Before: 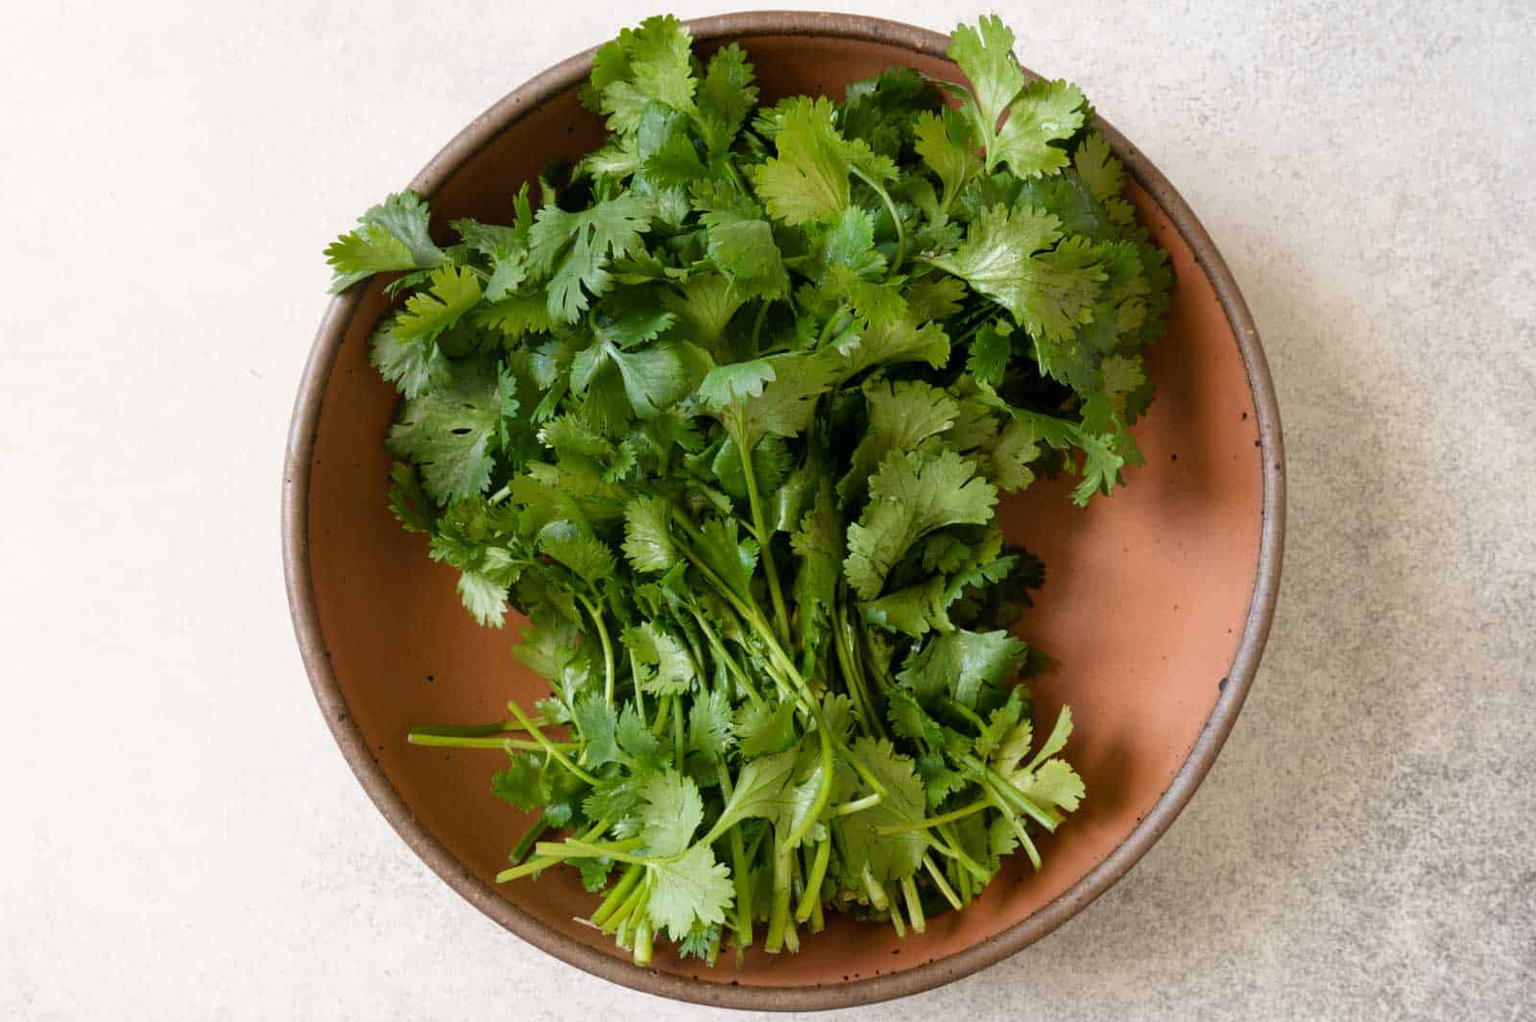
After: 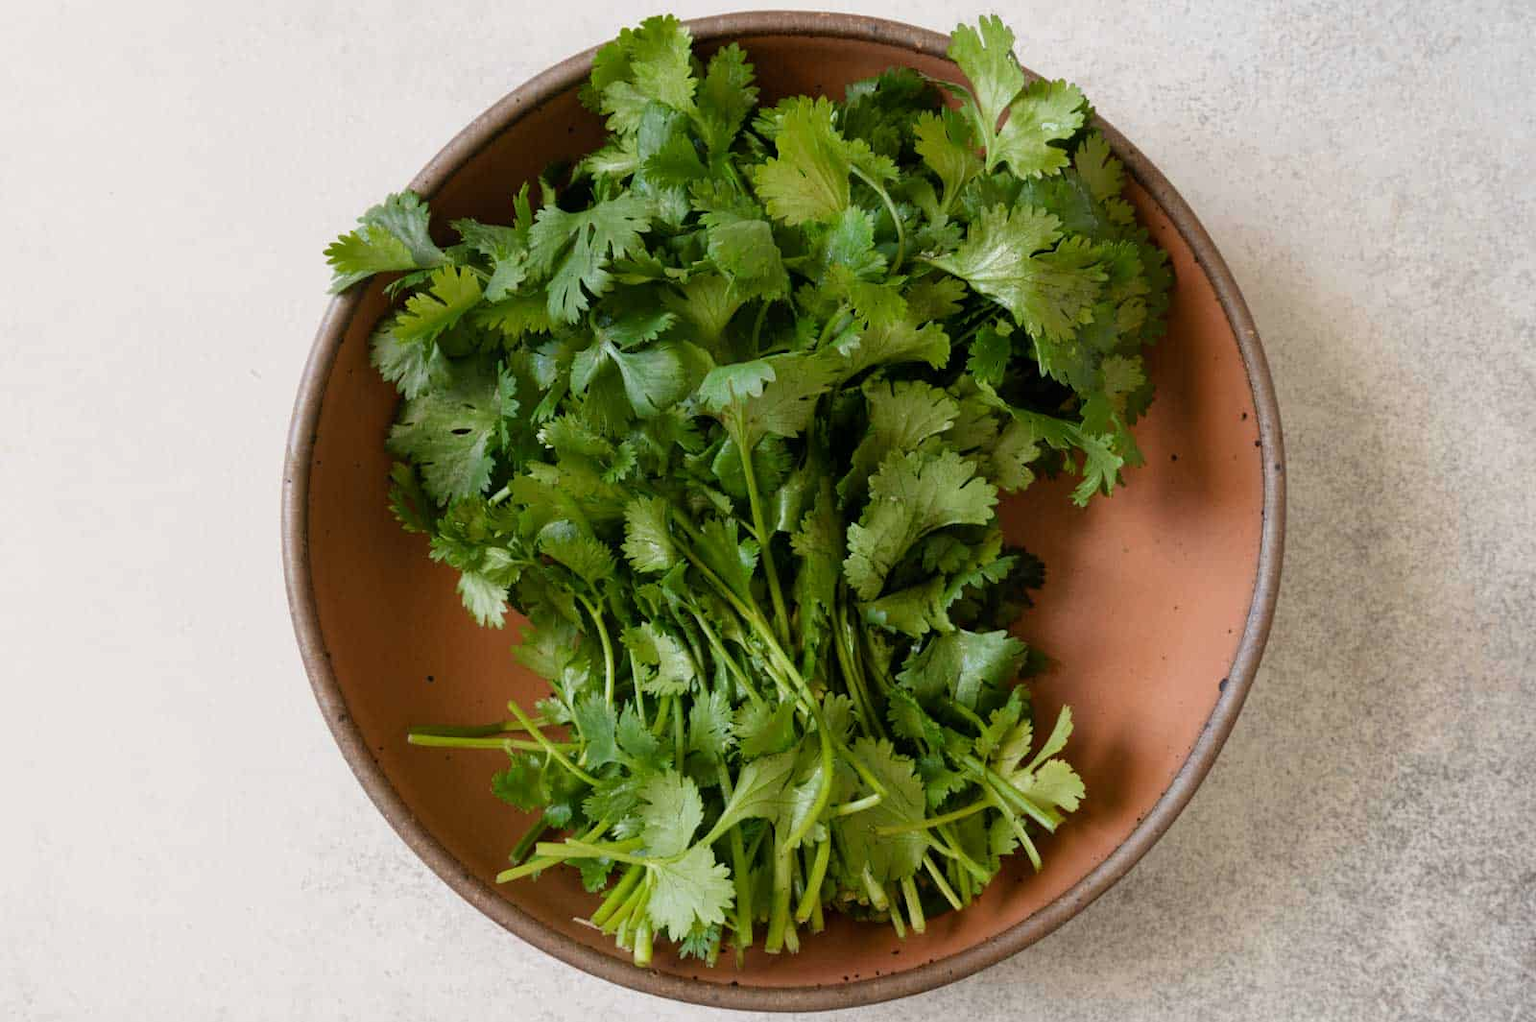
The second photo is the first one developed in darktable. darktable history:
exposure: exposure -0.218 EV, compensate highlight preservation false
